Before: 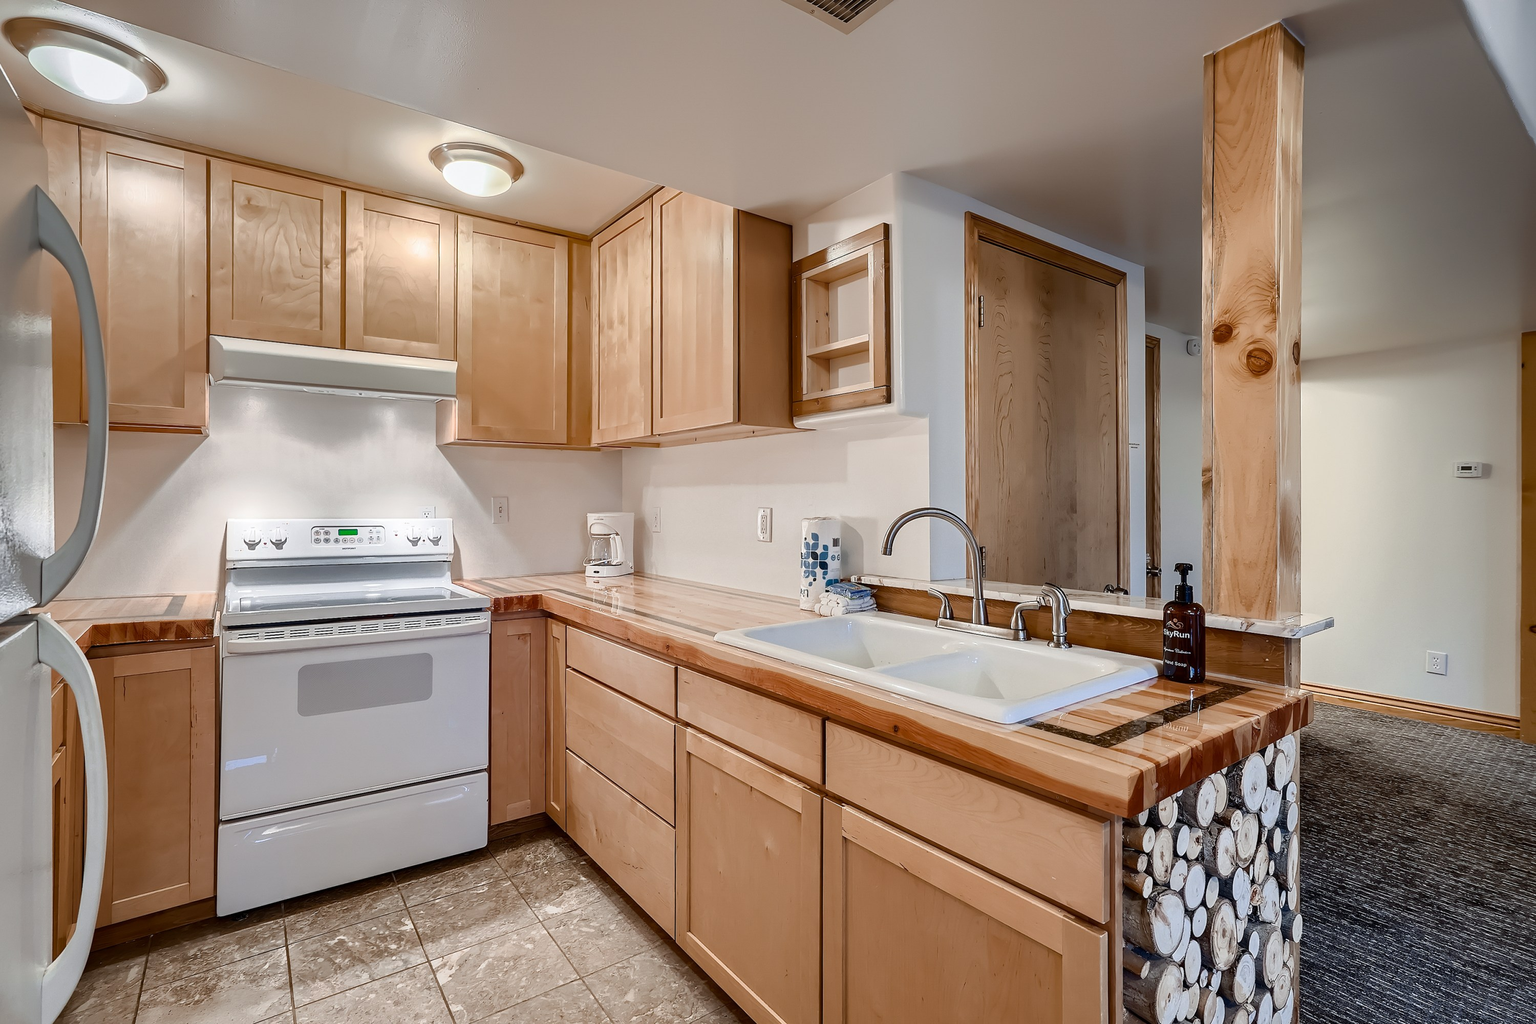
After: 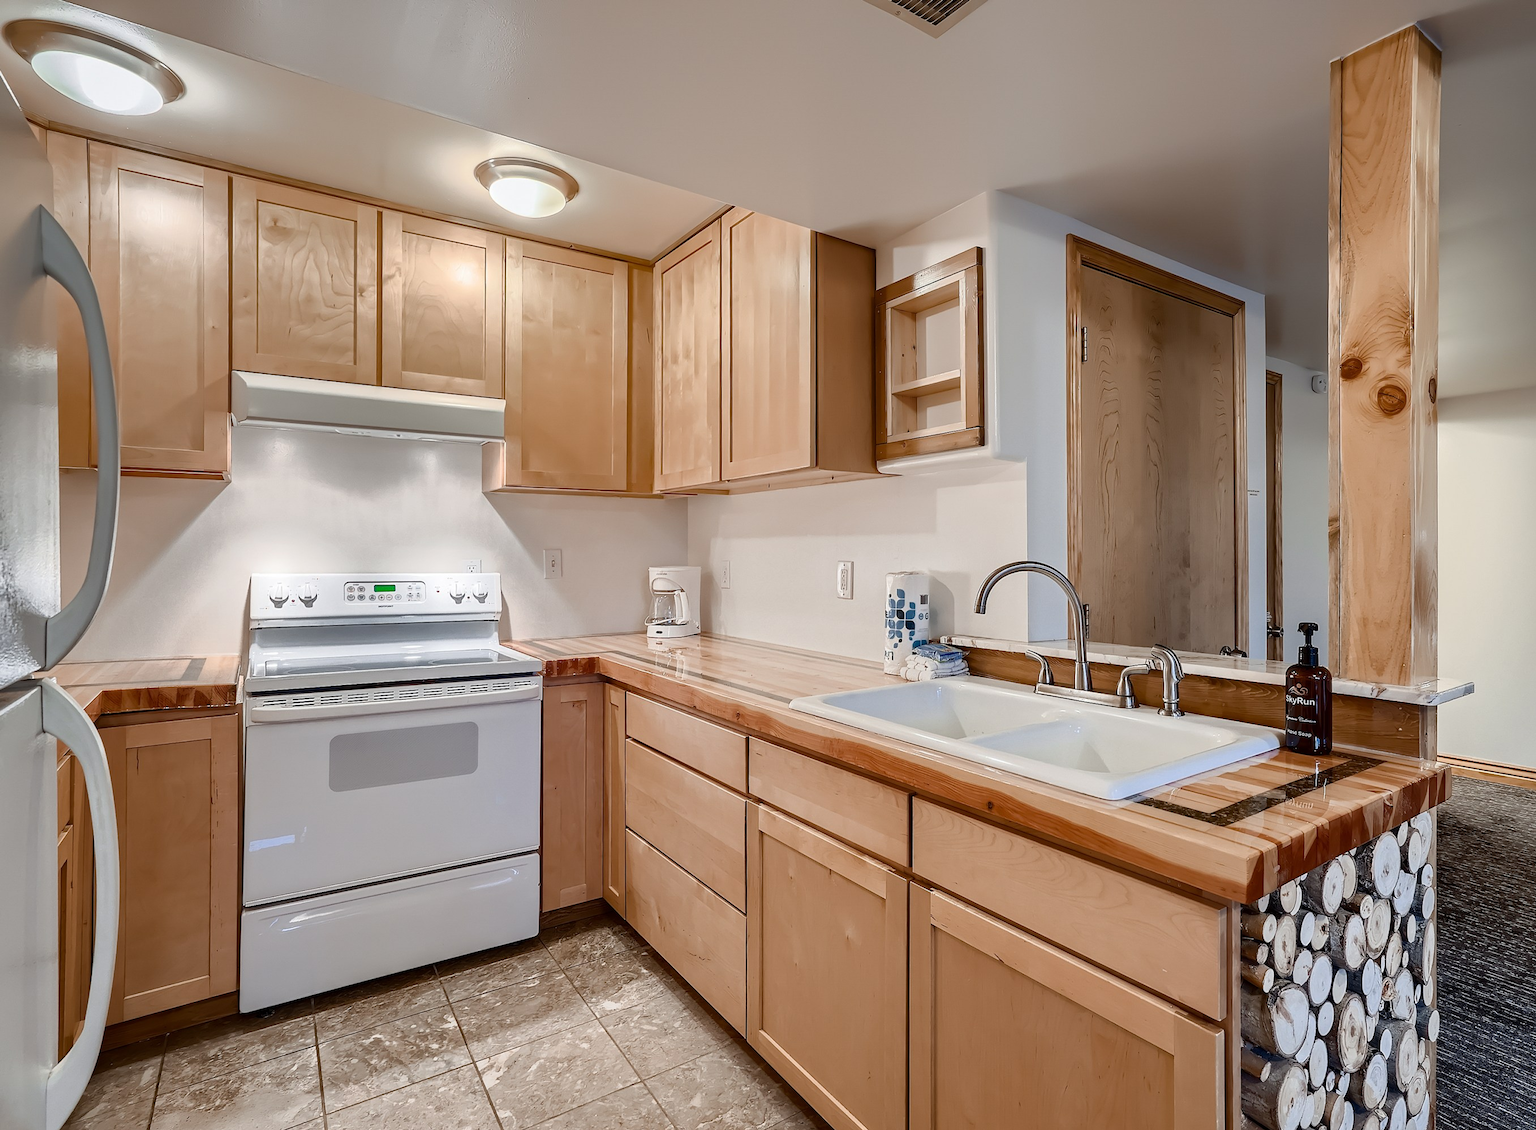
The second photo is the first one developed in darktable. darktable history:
crop: right 9.474%, bottom 0.016%
